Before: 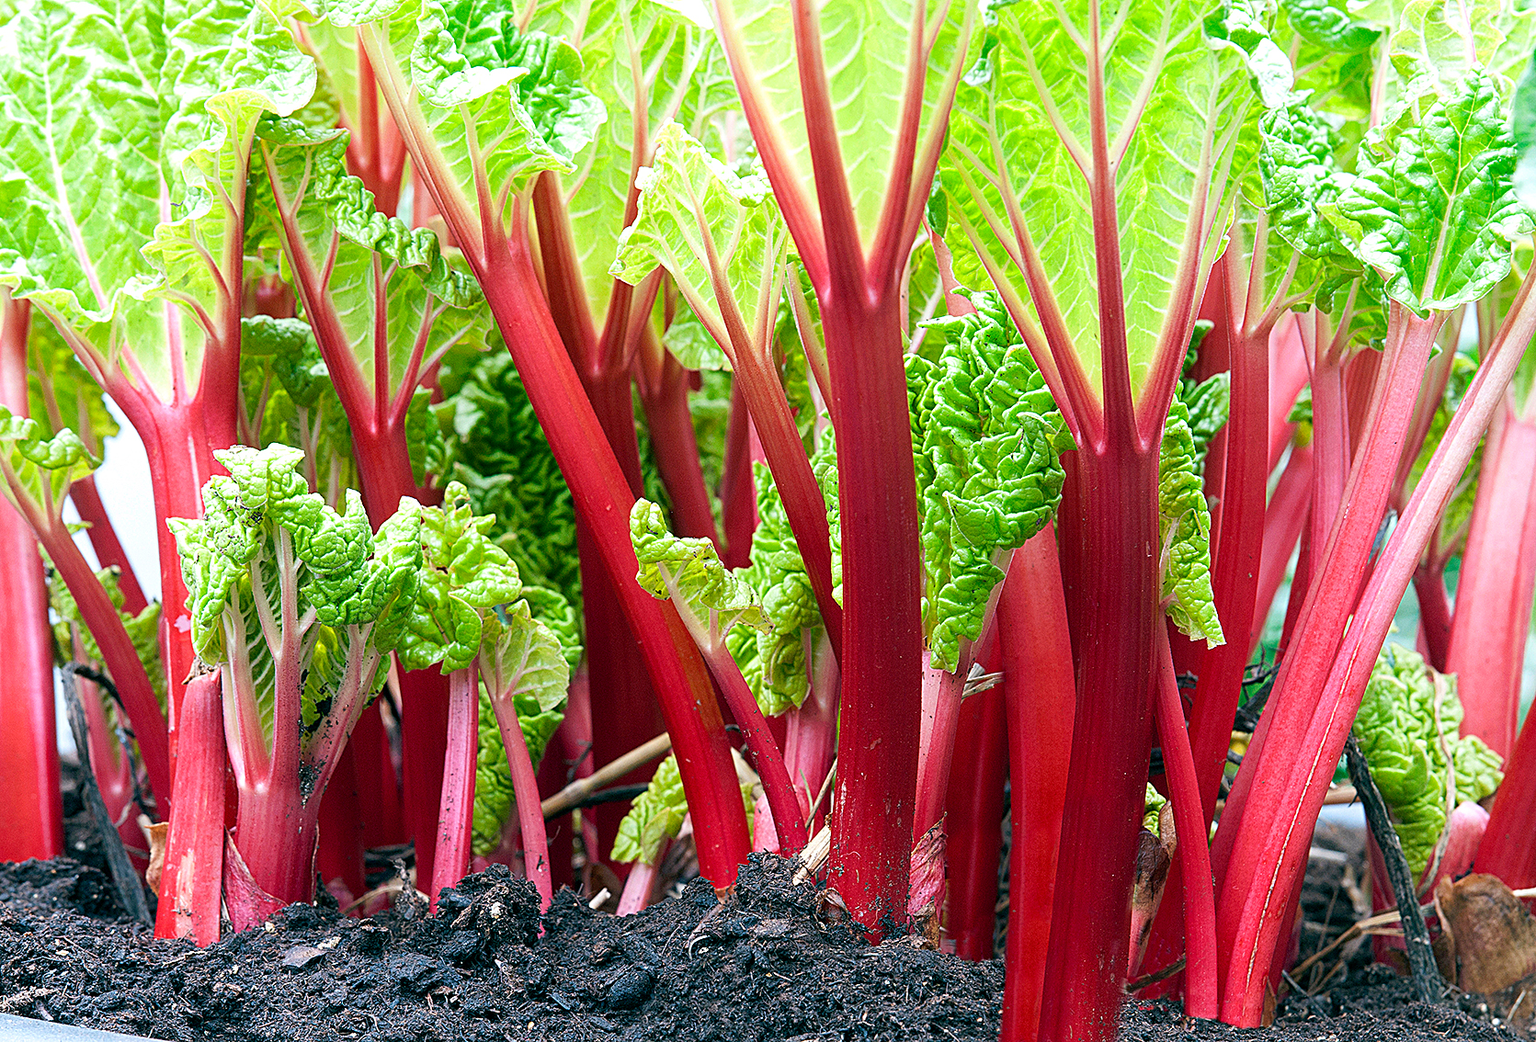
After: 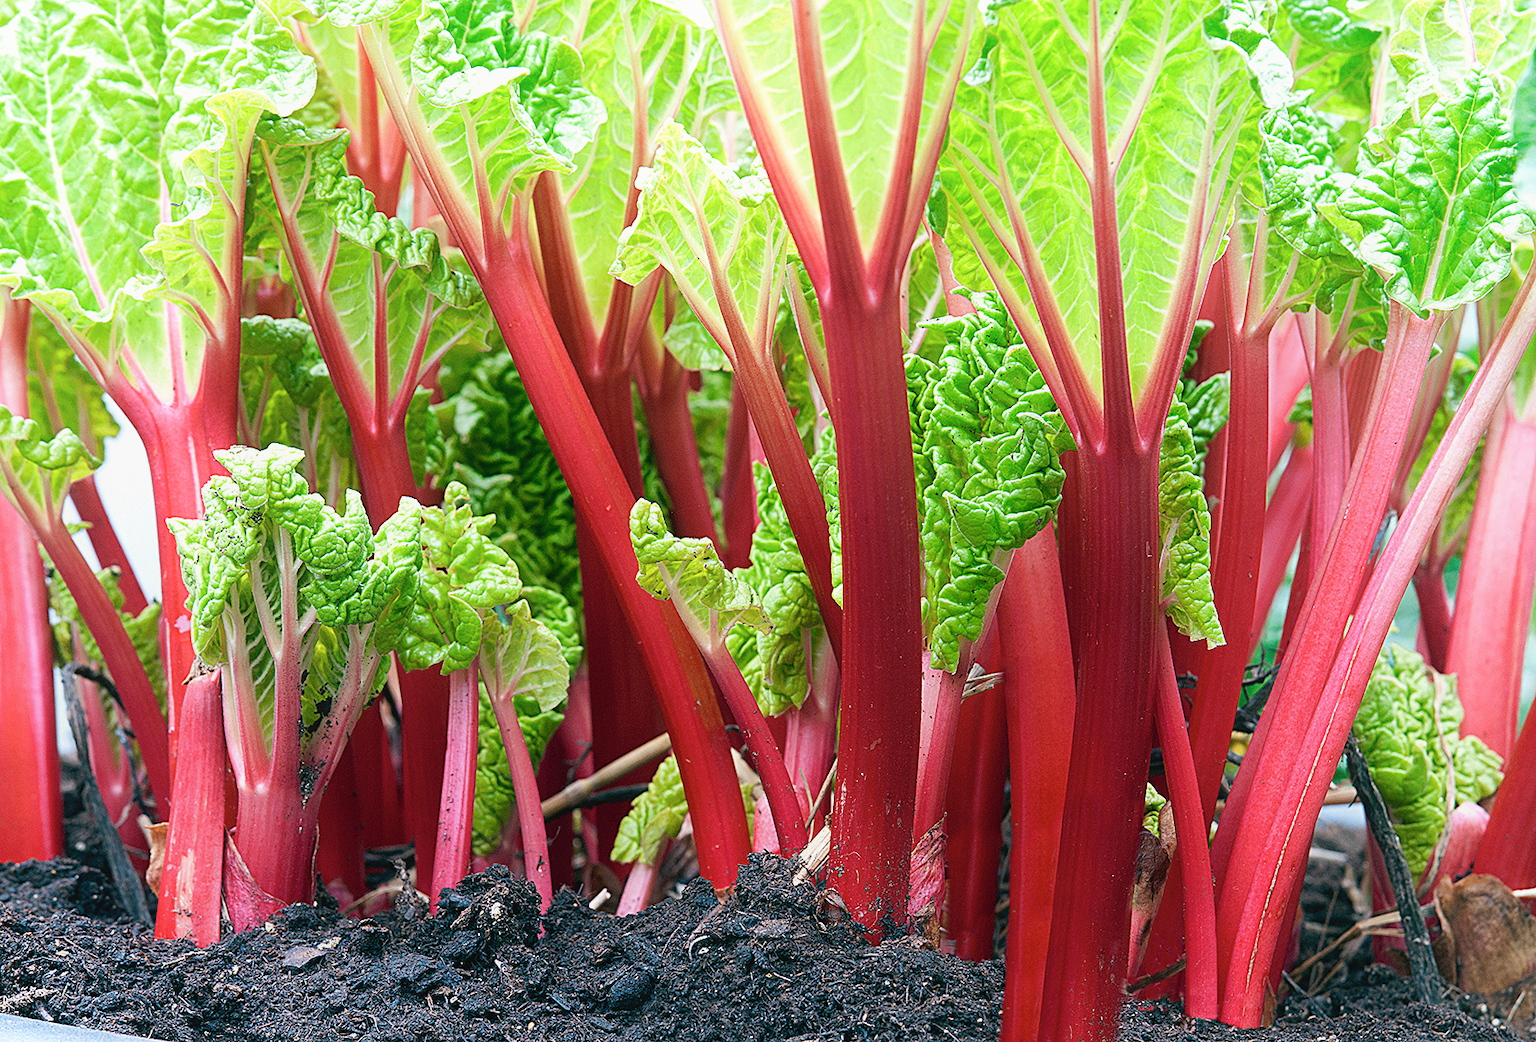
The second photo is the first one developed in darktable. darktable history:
contrast equalizer: octaves 7, y [[0.6 ×6], [0.55 ×6], [0 ×6], [0 ×6], [0 ×6]], mix -0.3
color zones: curves: ch0 [(0, 0.5) (0.143, 0.52) (0.286, 0.5) (0.429, 0.5) (0.571, 0.5) (0.714, 0.5) (0.857, 0.5) (1, 0.5)]; ch1 [(0, 0.489) (0.155, 0.45) (0.286, 0.466) (0.429, 0.5) (0.571, 0.5) (0.714, 0.5) (0.857, 0.5) (1, 0.489)]
